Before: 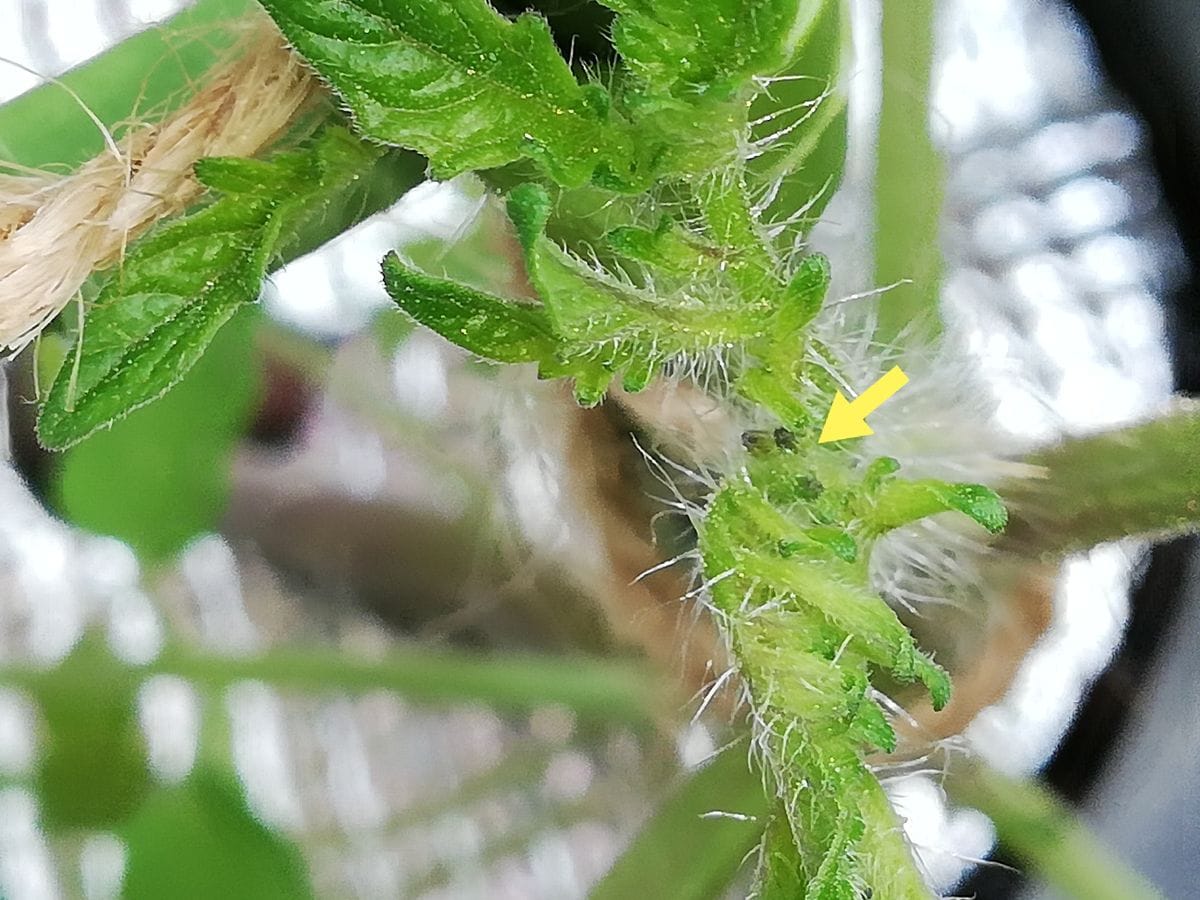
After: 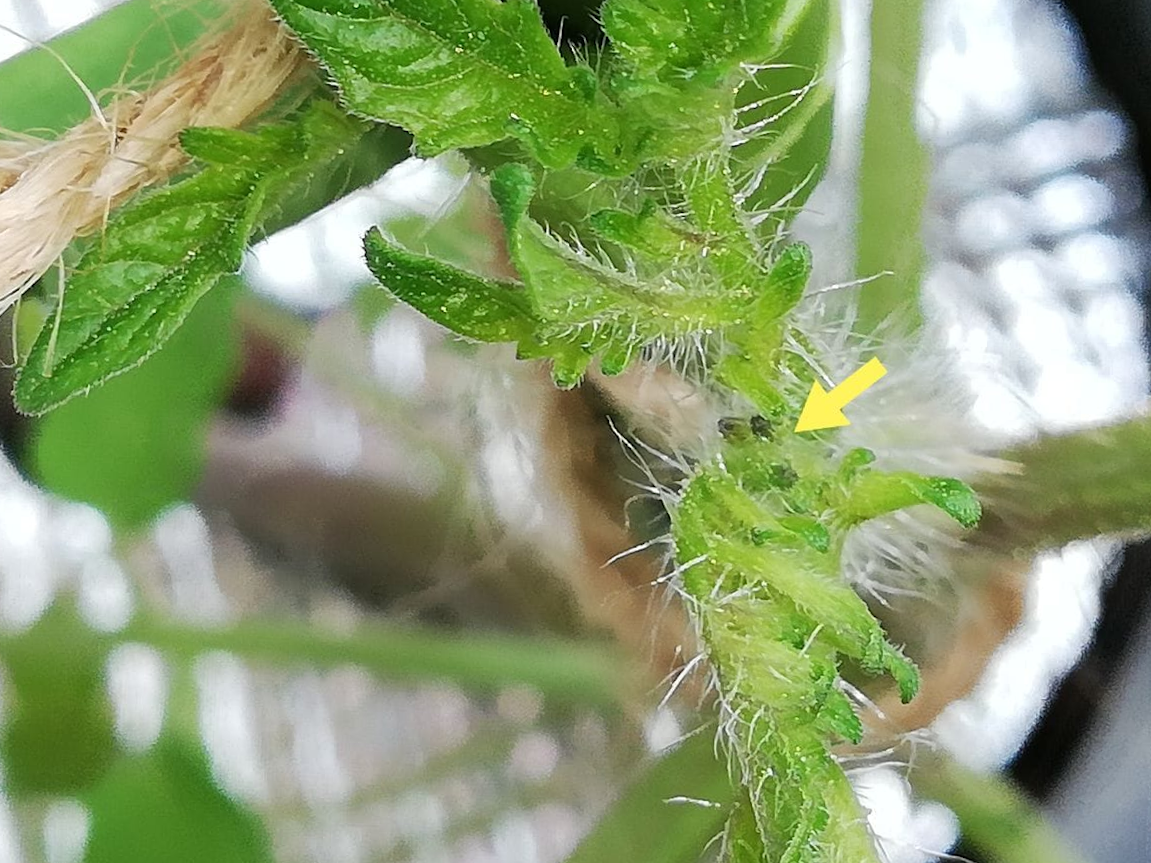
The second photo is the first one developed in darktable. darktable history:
crop and rotate: angle -1.82°
